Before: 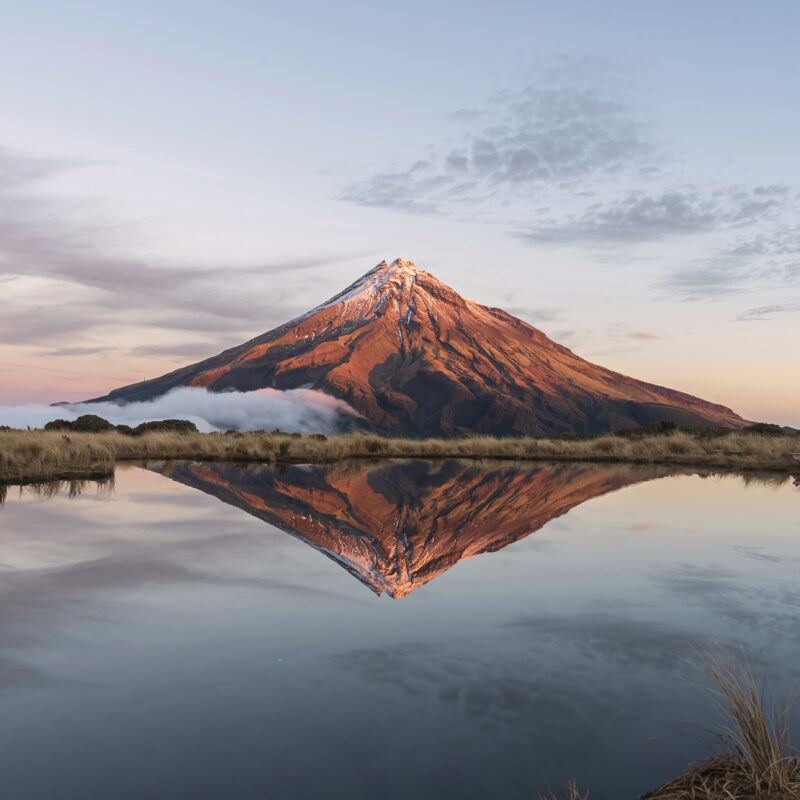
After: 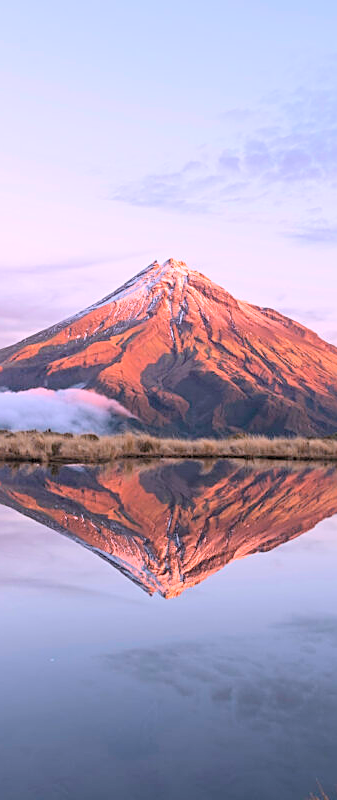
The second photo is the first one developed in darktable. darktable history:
contrast brightness saturation: contrast 0.1, brightness 0.3, saturation 0.14
sharpen: on, module defaults
white balance: red 1.042, blue 1.17
crop: left 28.583%, right 29.231%
